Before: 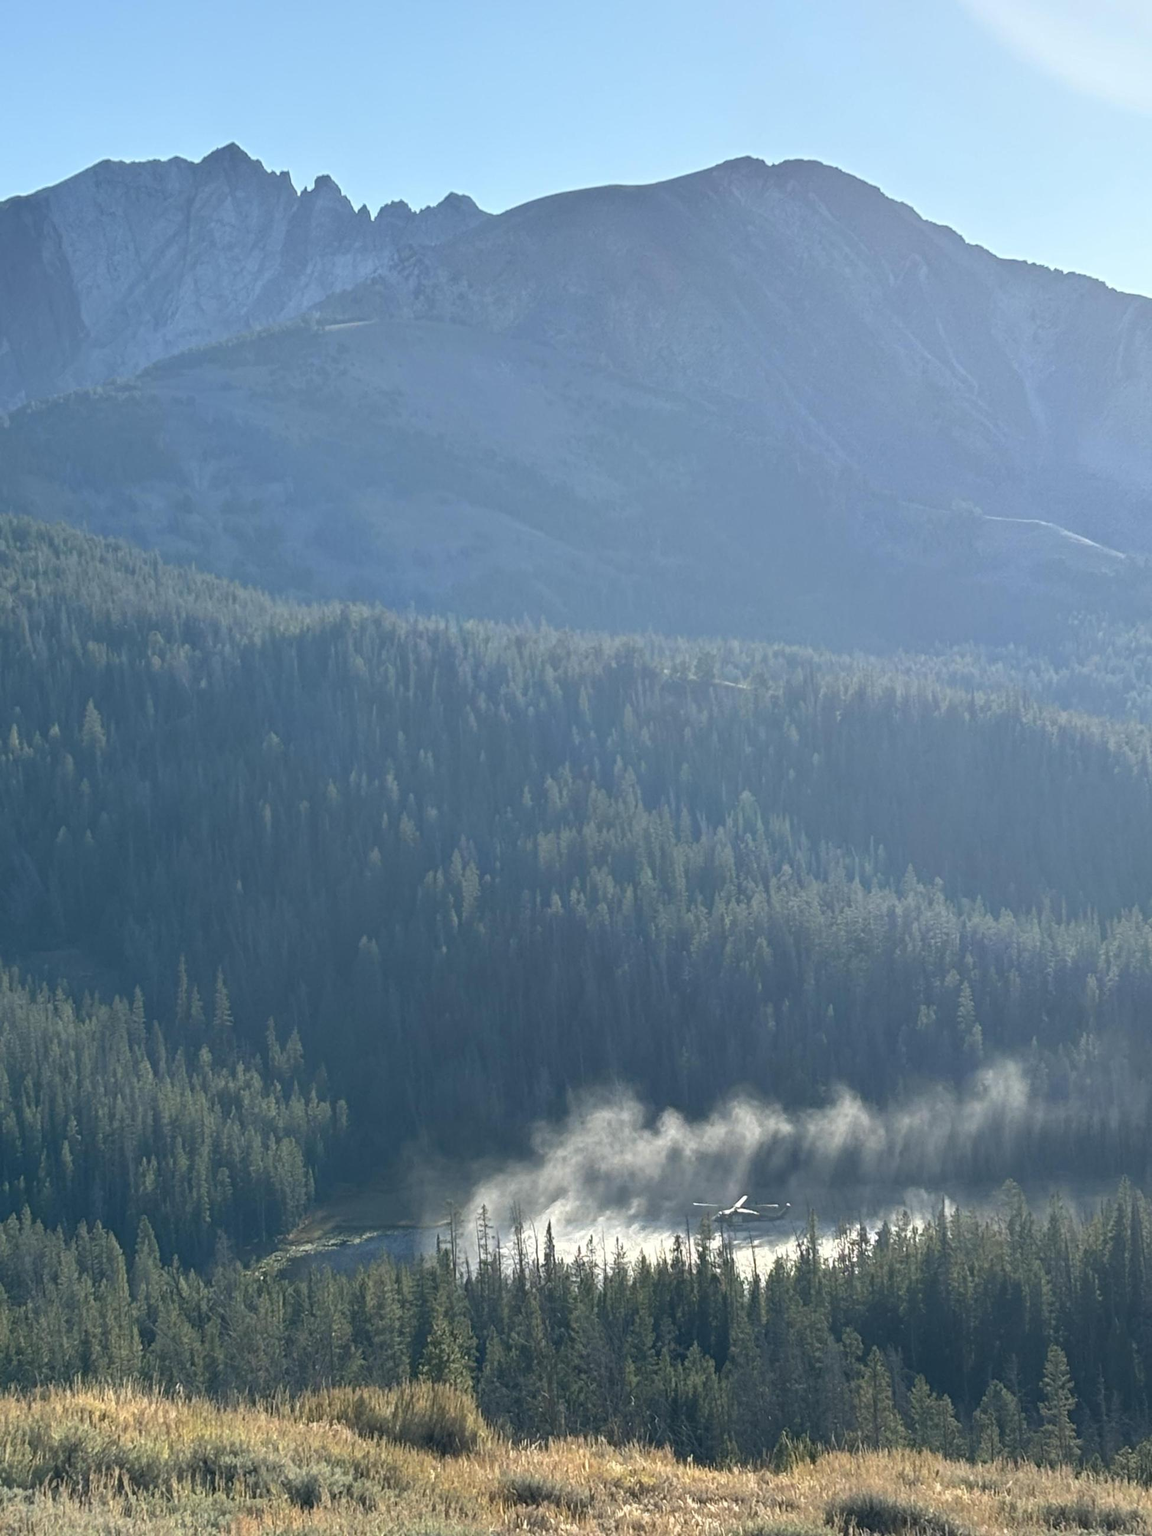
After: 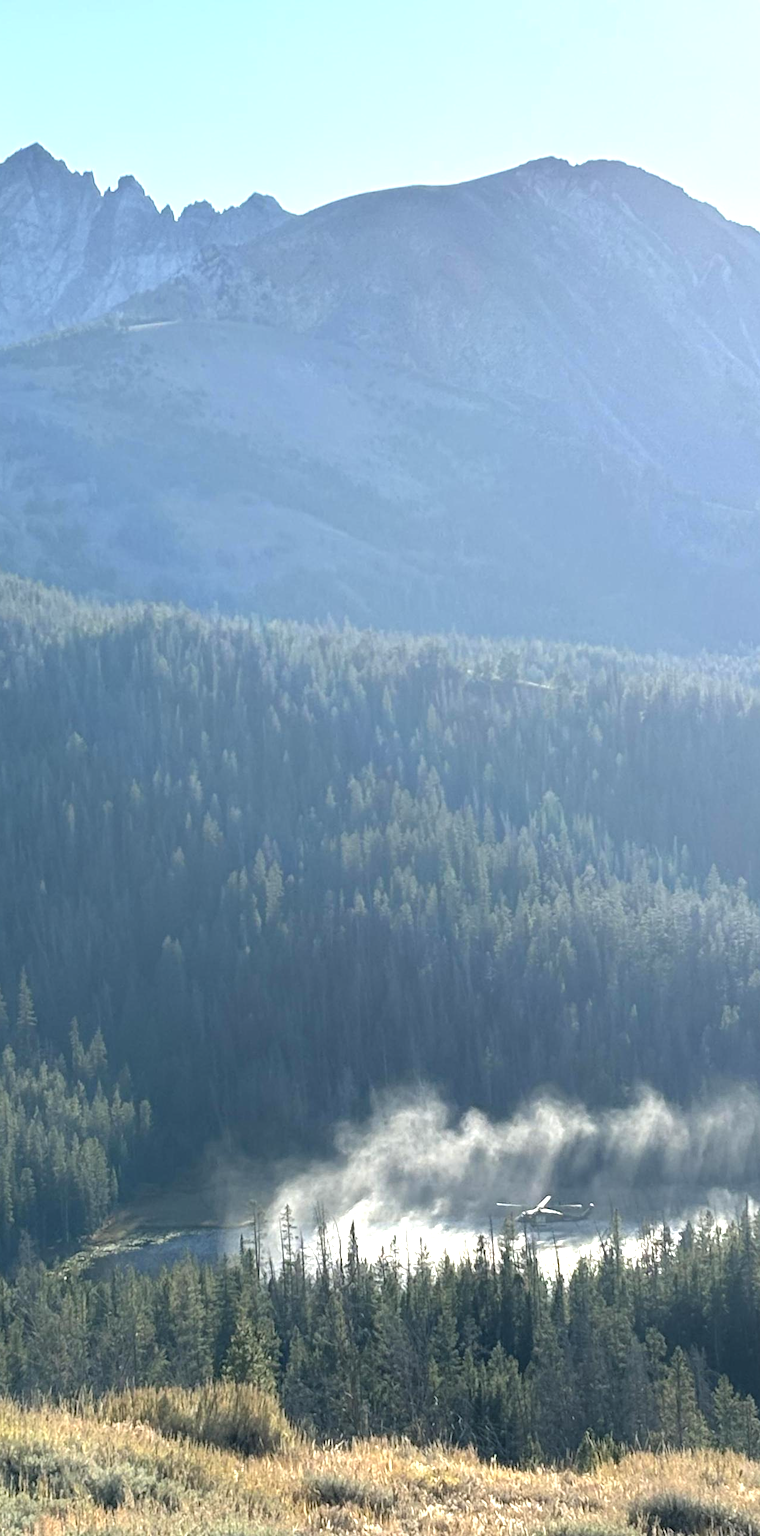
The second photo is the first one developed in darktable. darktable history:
crop: left 17.1%, right 16.888%
tone equalizer: -8 EV -0.783 EV, -7 EV -0.733 EV, -6 EV -0.577 EV, -5 EV -0.362 EV, -3 EV 0.389 EV, -2 EV 0.6 EV, -1 EV 0.689 EV, +0 EV 0.755 EV, mask exposure compensation -0.514 EV
